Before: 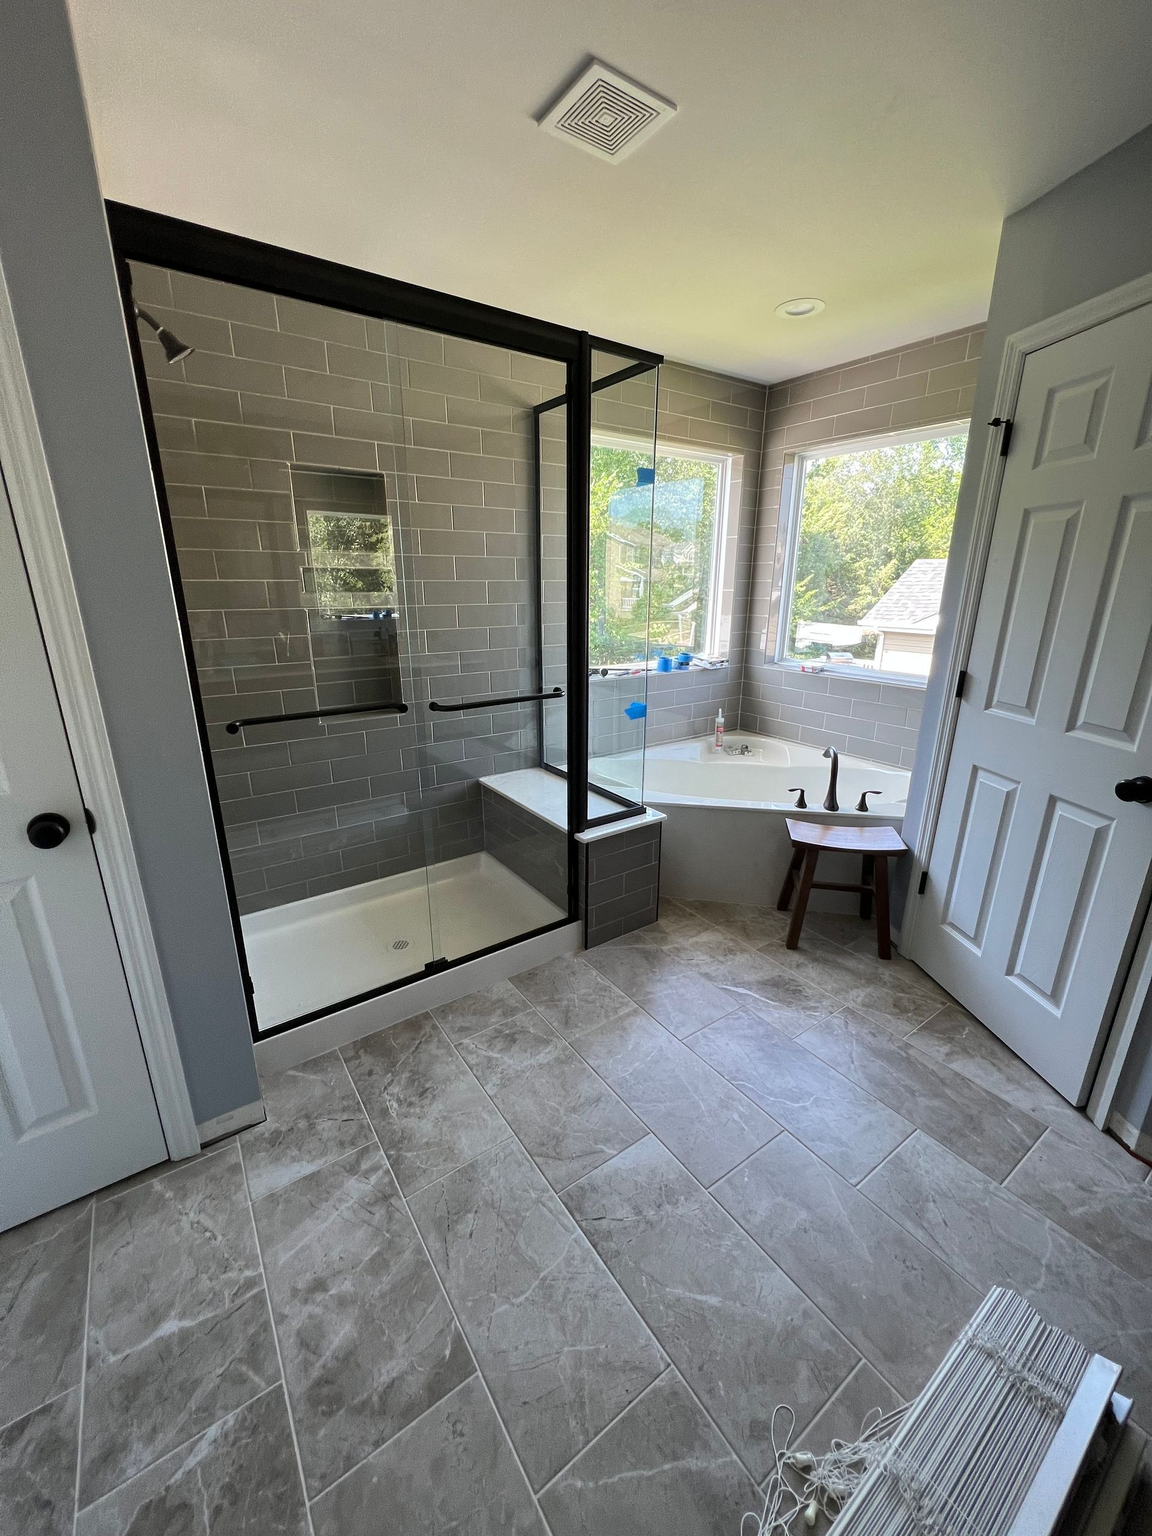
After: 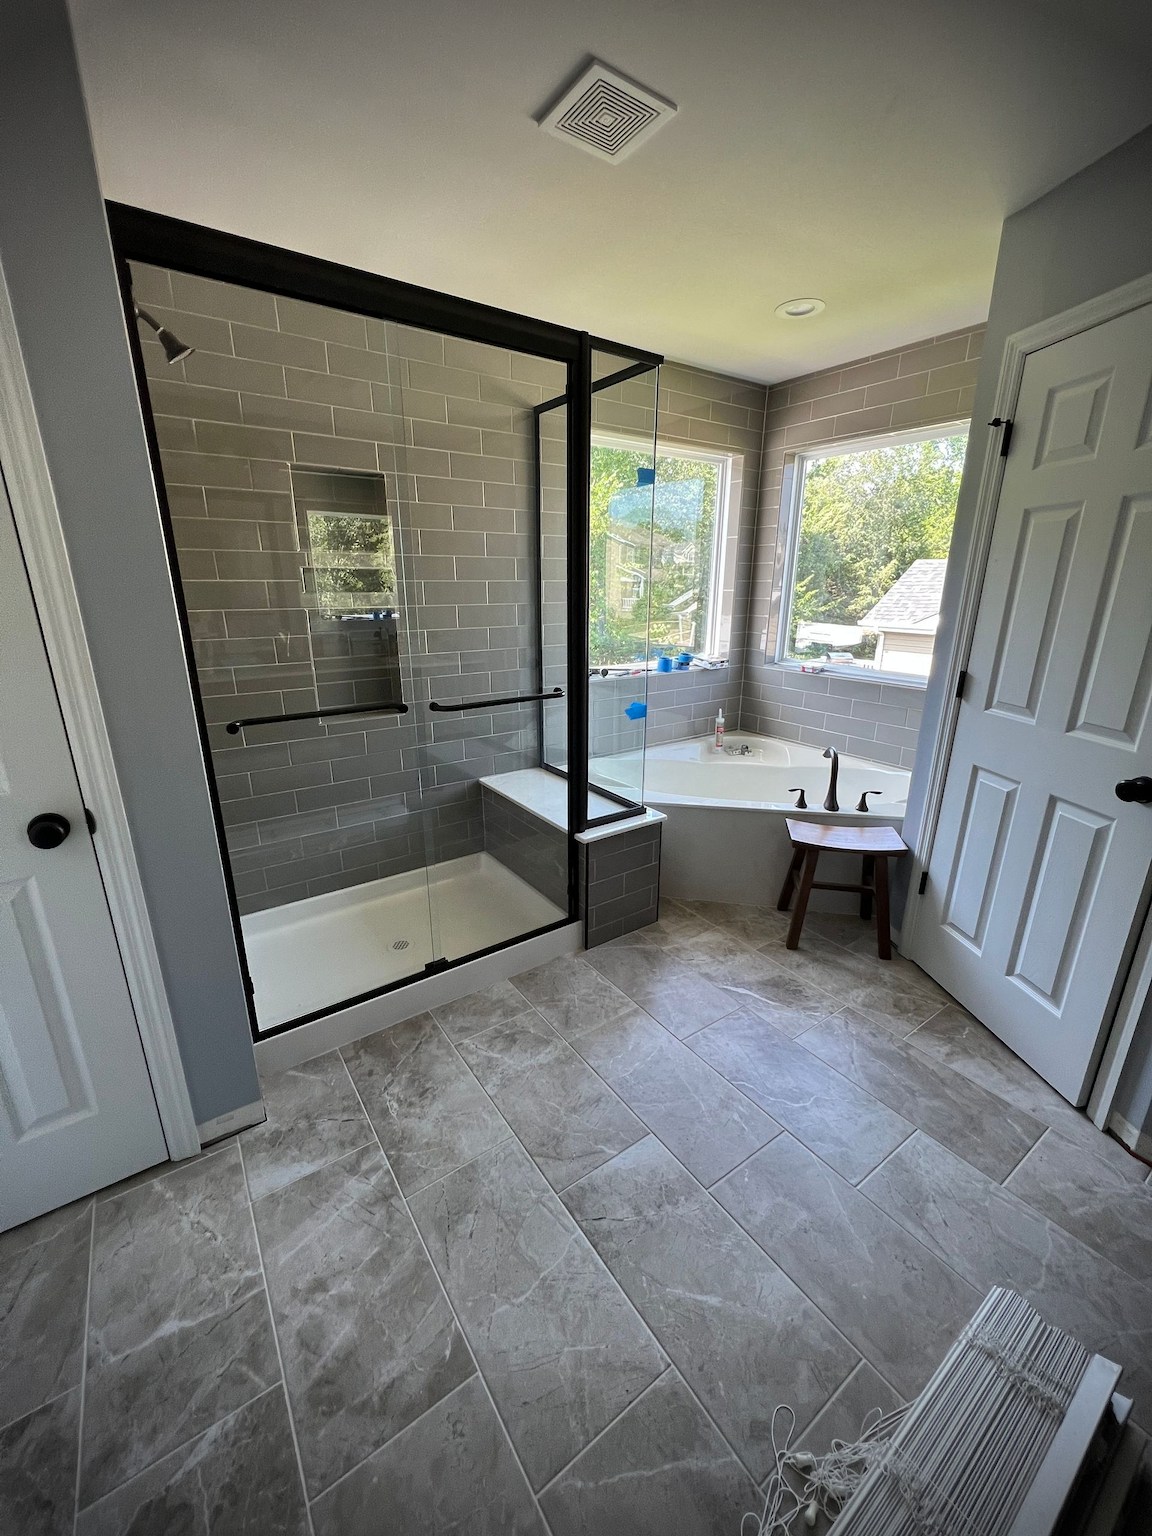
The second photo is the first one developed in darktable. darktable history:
vignetting: fall-off start 88.67%, fall-off radius 44.03%, brightness -0.729, saturation -0.481, width/height ratio 1.166
shadows and highlights: highlights color adjustment 0.756%, soften with gaussian
